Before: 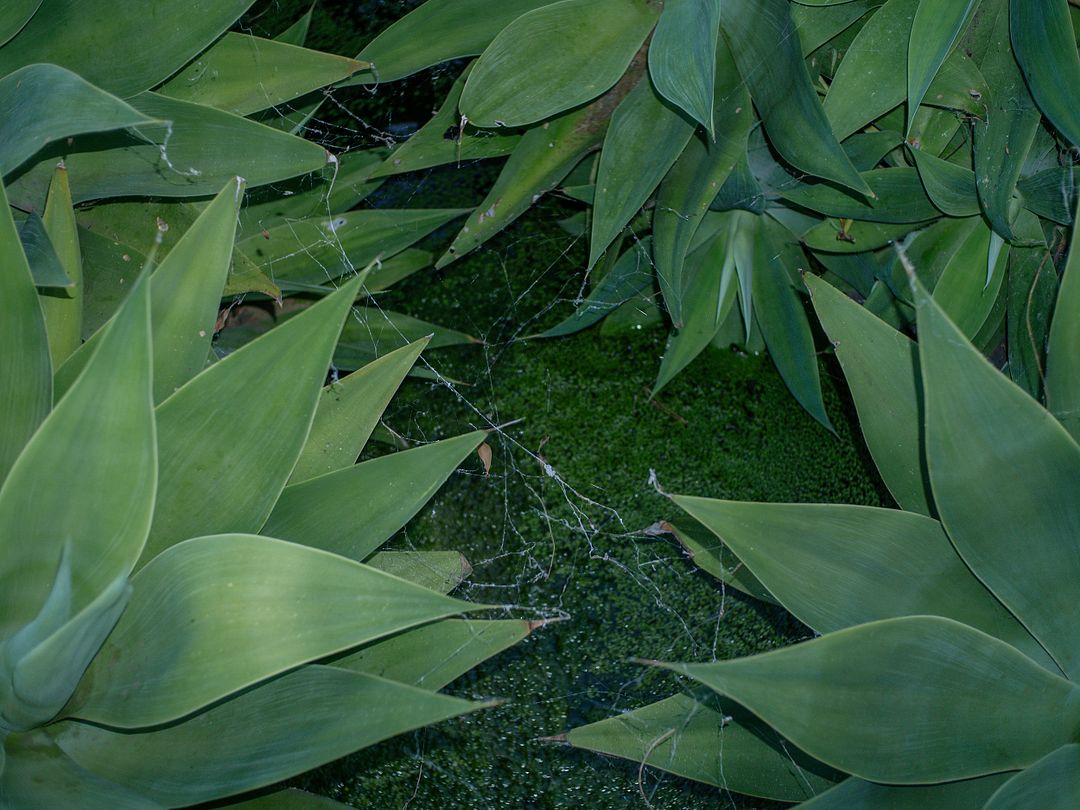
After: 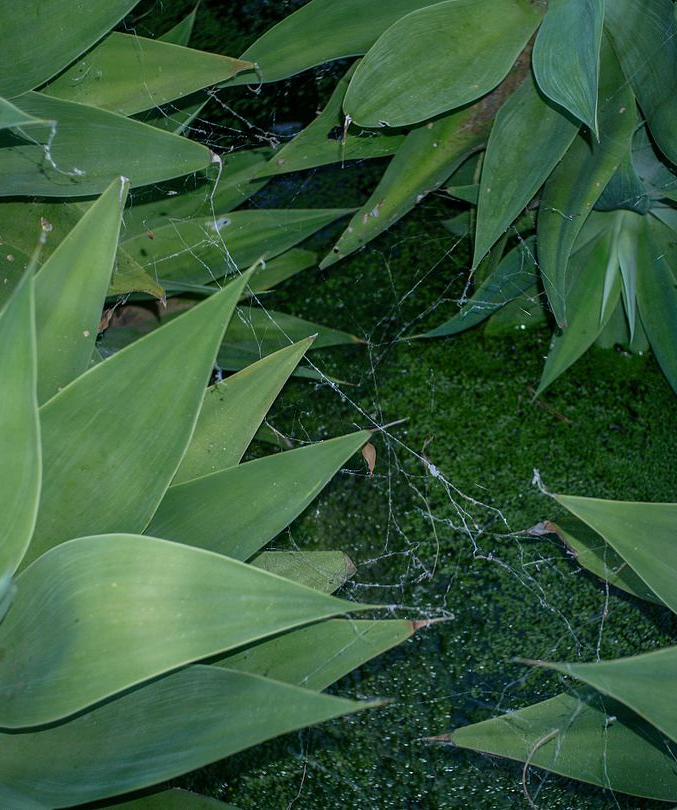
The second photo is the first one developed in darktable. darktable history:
exposure: exposure 0.203 EV, compensate highlight preservation false
crop: left 10.786%, right 26.486%
tone equalizer: edges refinement/feathering 500, mask exposure compensation -1.57 EV, preserve details guided filter
